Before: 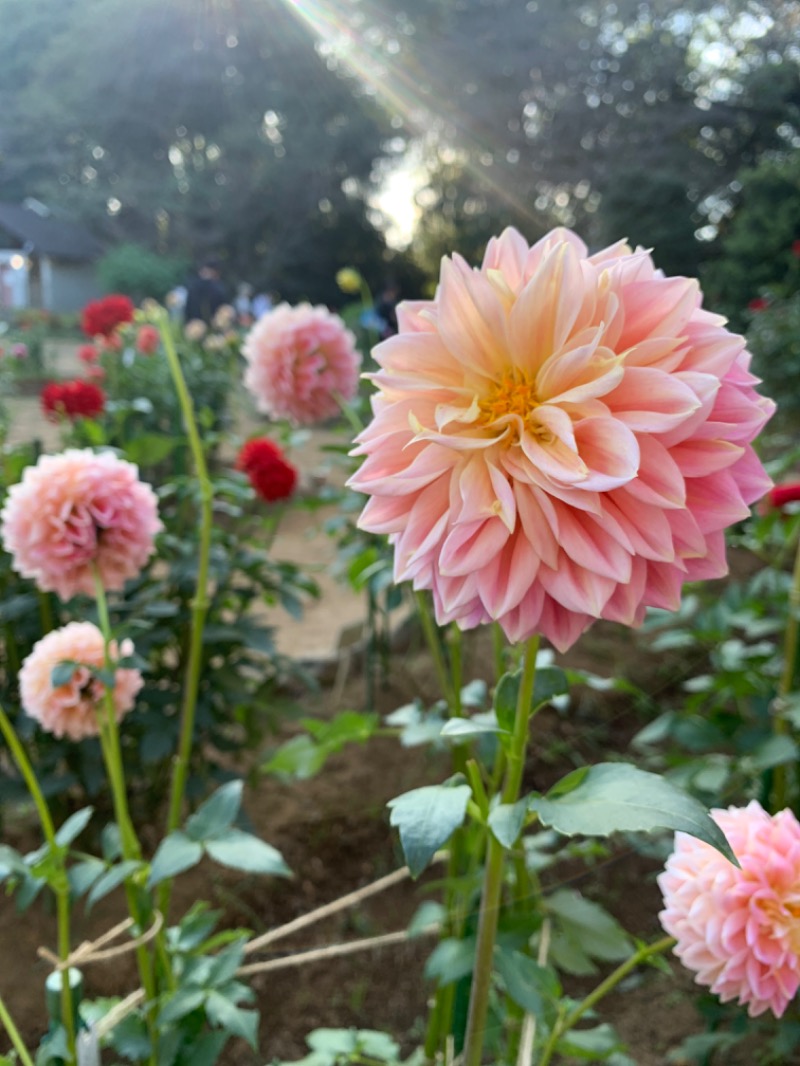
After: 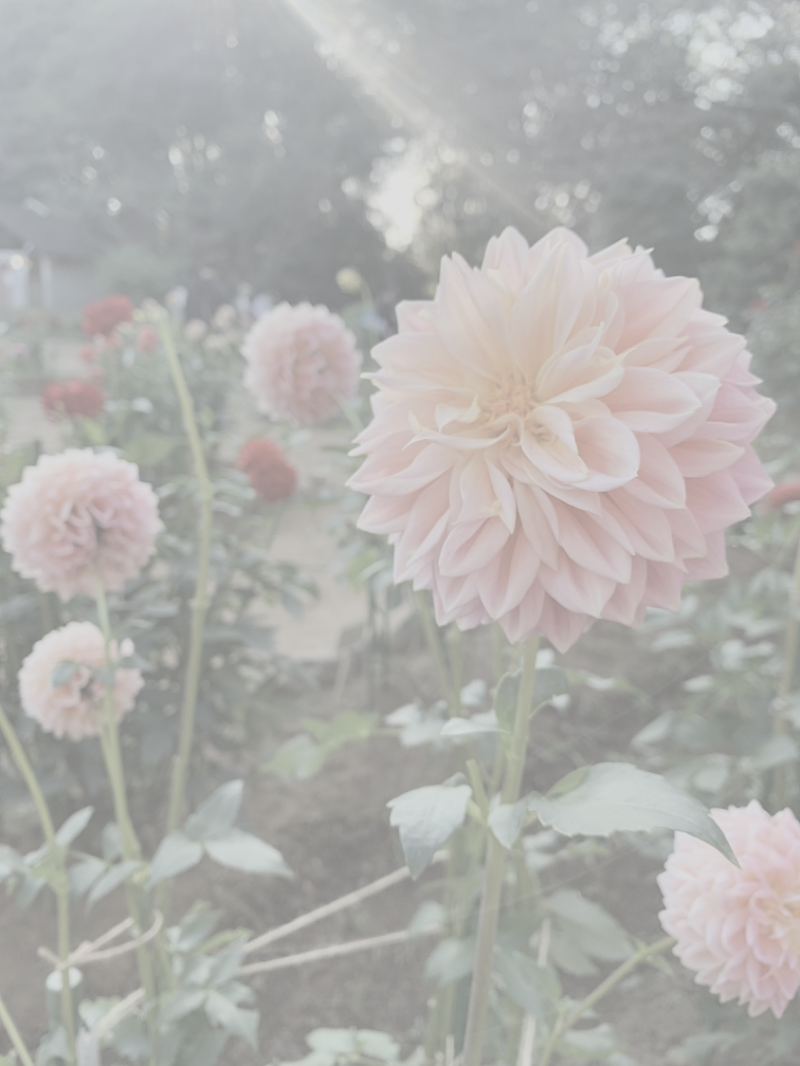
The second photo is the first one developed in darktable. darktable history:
exposure: black level correction -0.015, exposure -0.537 EV, compensate exposure bias true, compensate highlight preservation false
contrast brightness saturation: contrast -0.335, brightness 0.736, saturation -0.78
